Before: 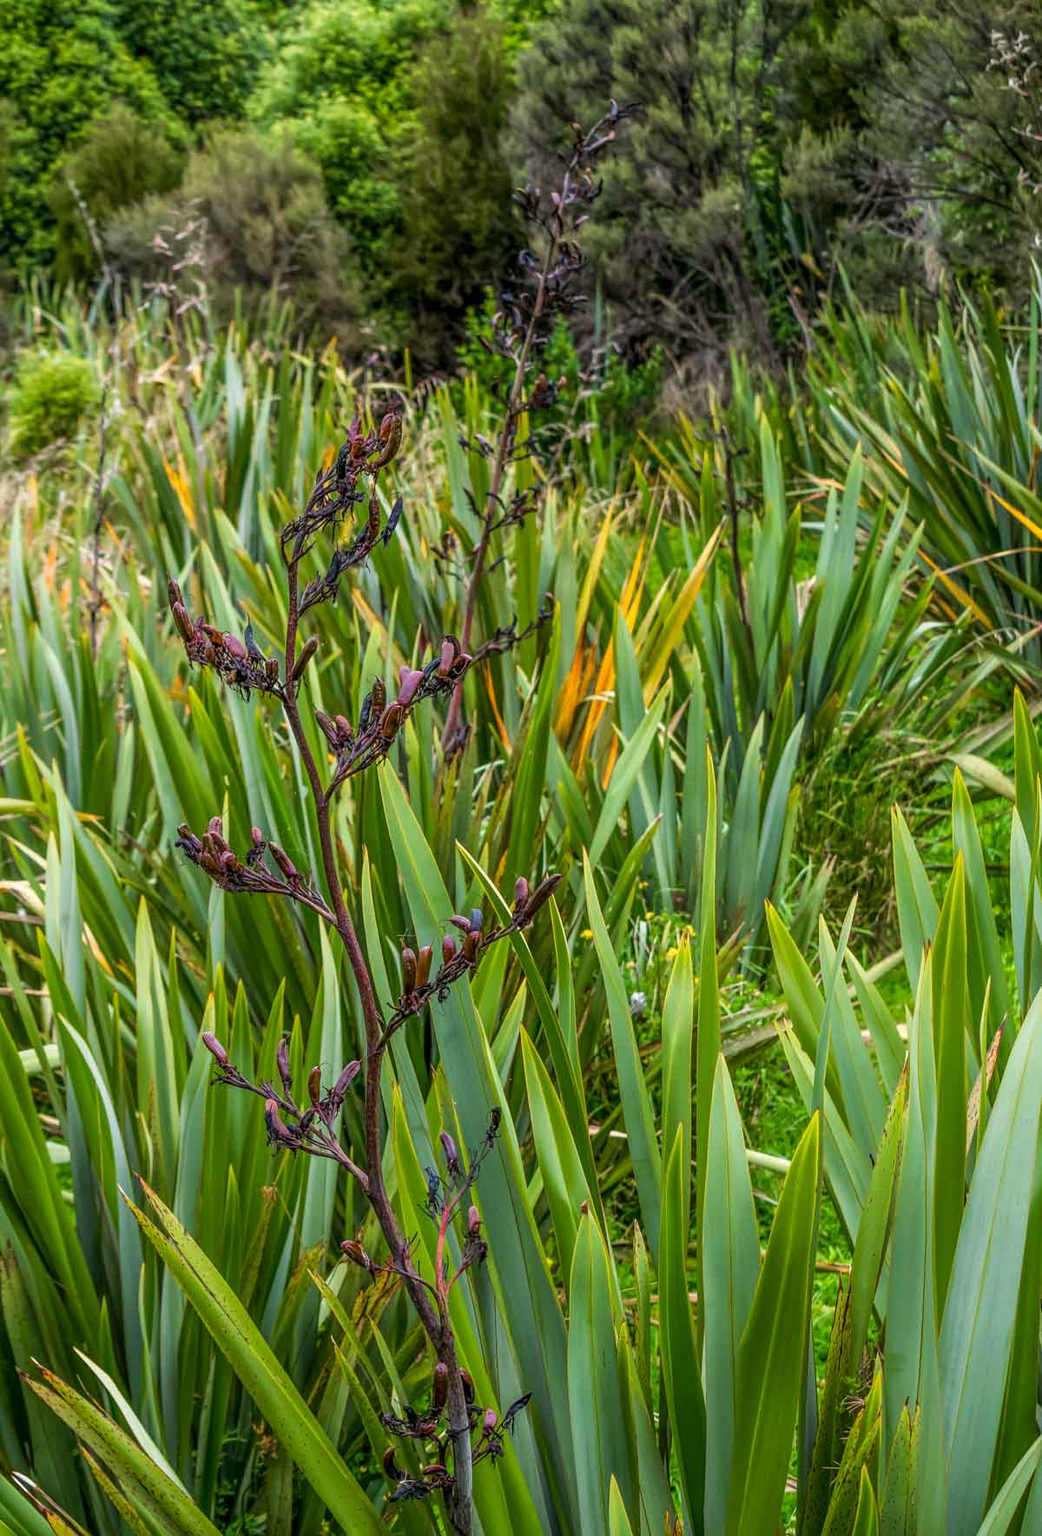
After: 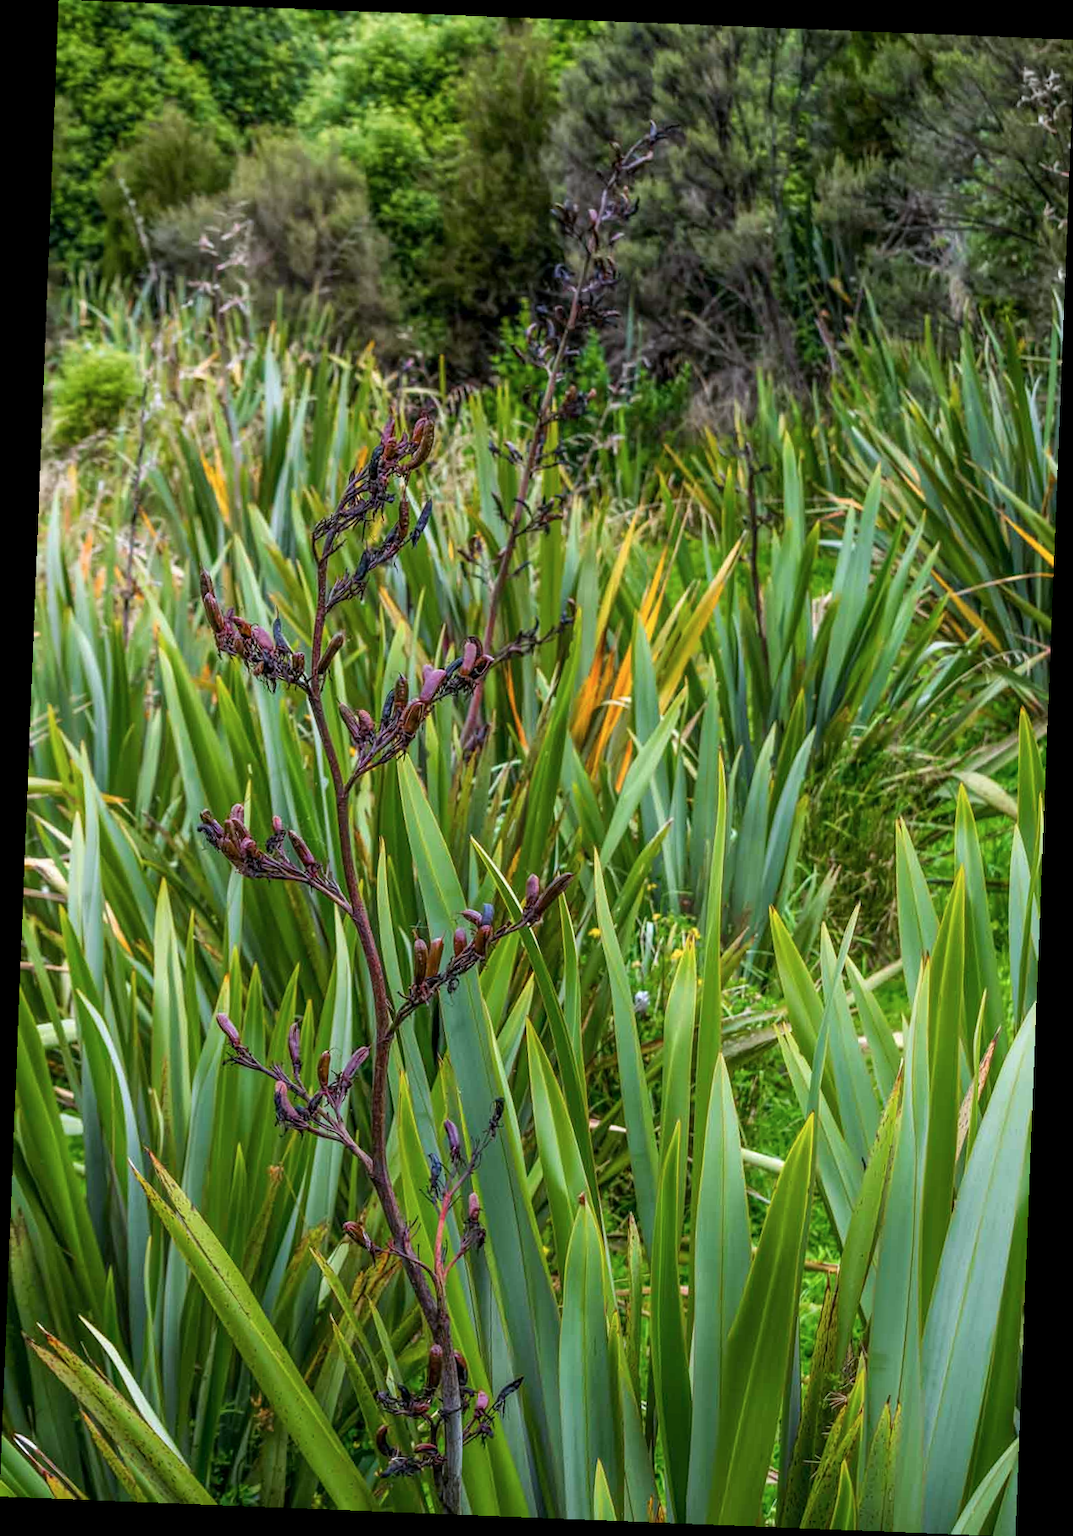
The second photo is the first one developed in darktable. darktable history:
rotate and perspective: rotation 2.27°, automatic cropping off
color calibration: illuminant as shot in camera, x 0.358, y 0.373, temperature 4628.91 K
